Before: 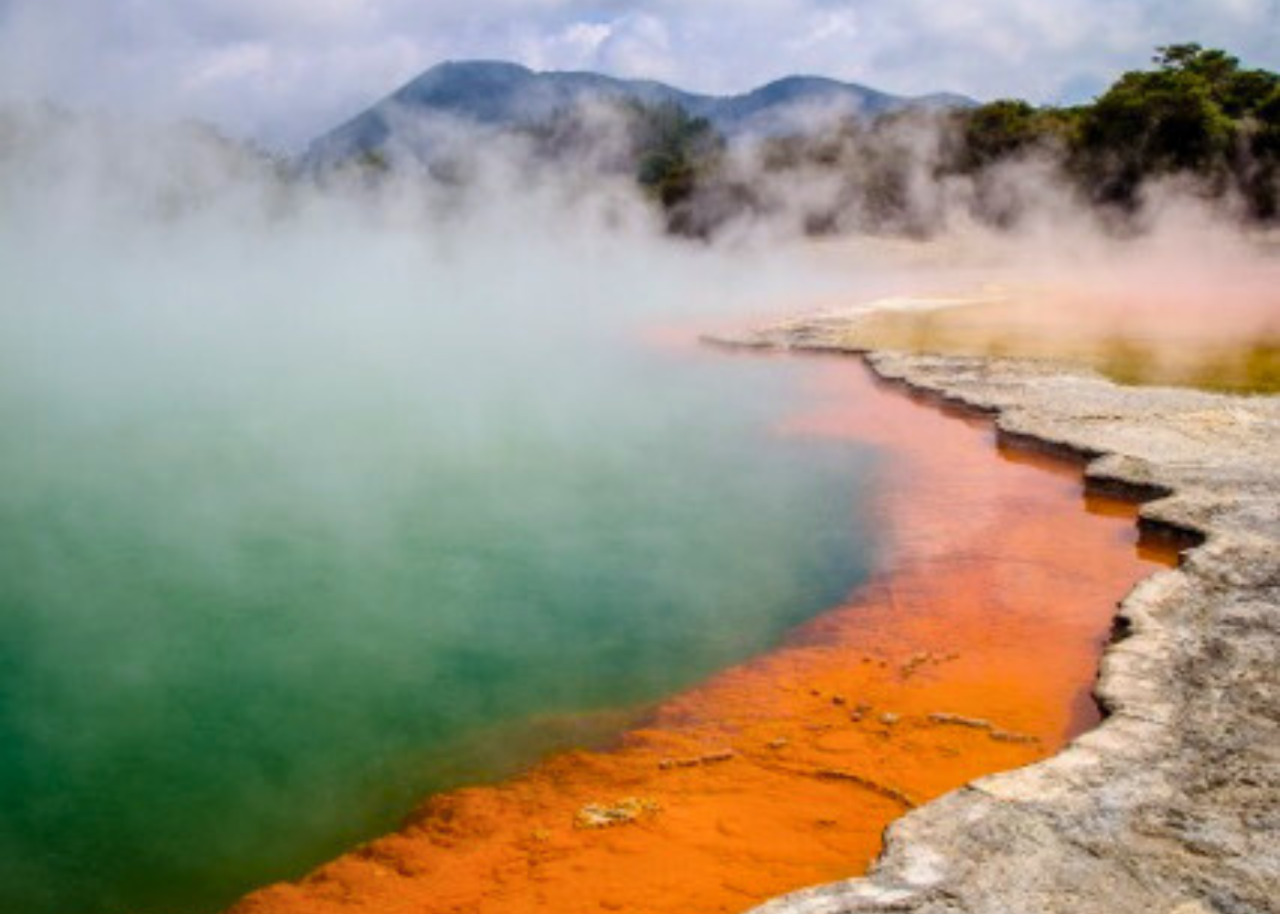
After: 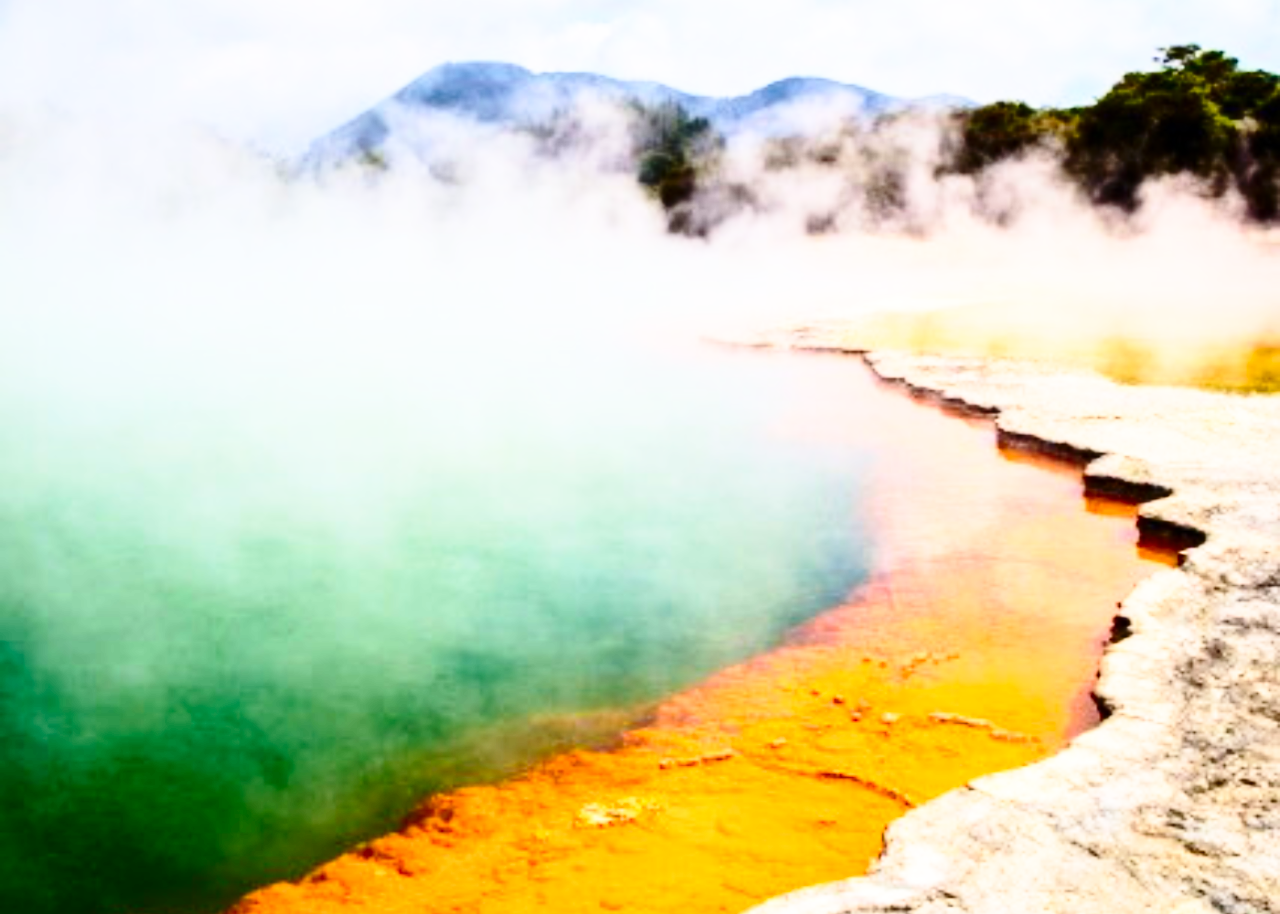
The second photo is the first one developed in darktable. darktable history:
contrast brightness saturation: contrast 0.281
base curve: curves: ch0 [(0, 0) (0.026, 0.03) (0.109, 0.232) (0.351, 0.748) (0.669, 0.968) (1, 1)], preserve colors none
